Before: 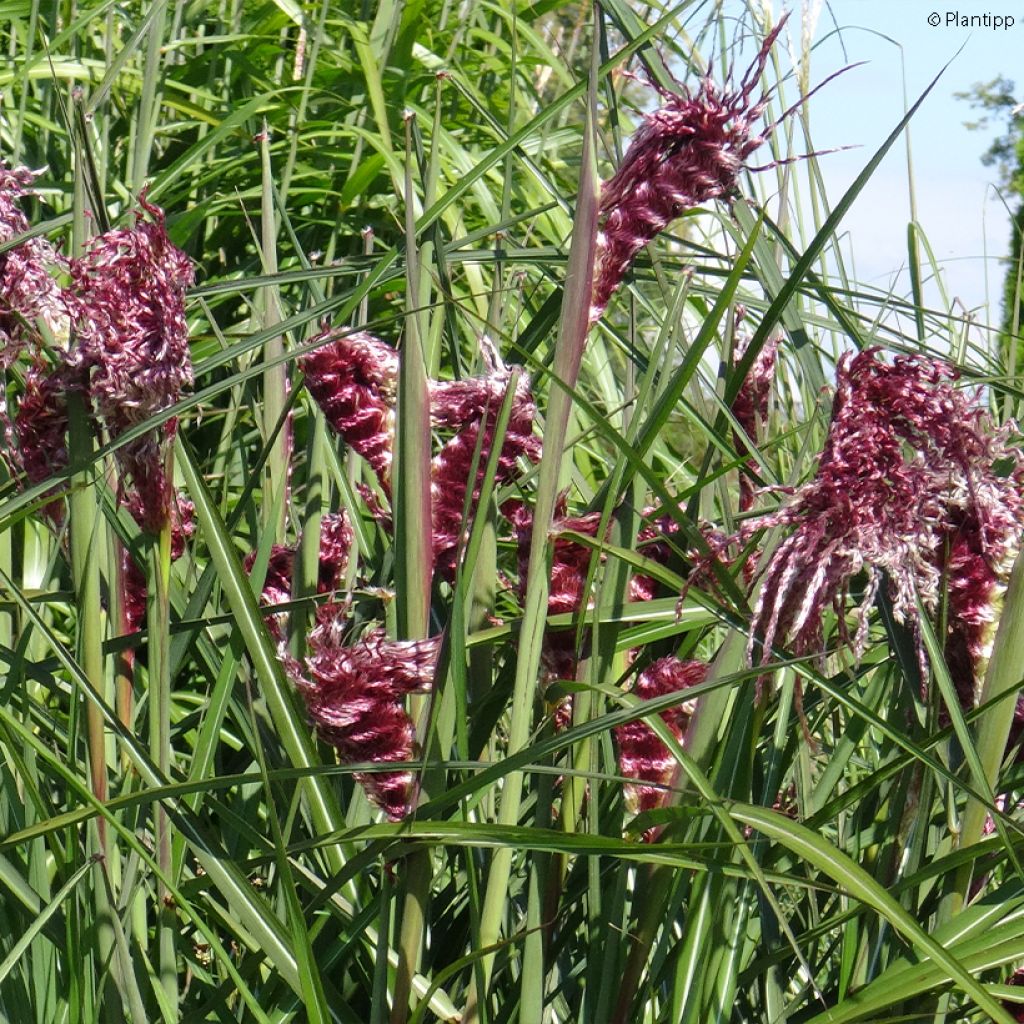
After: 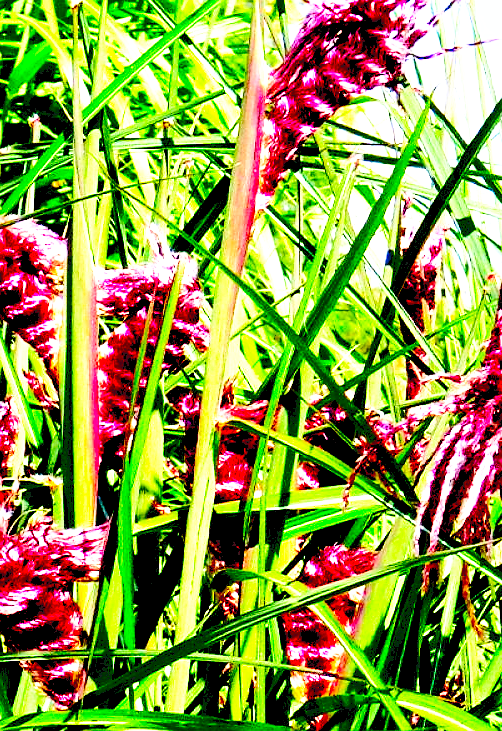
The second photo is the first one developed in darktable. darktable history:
crop: left 32.528%, top 10.986%, right 18.443%, bottom 17.601%
color correction: highlights b* -0.002, saturation 2.14
local contrast: mode bilateral grid, contrast 21, coarseness 50, detail 162%, midtone range 0.2
exposure: black level correction 0.042, exposure 0.498 EV, compensate exposure bias true, compensate highlight preservation false
contrast brightness saturation: contrast 0.275
base curve: curves: ch0 [(0, 0) (0.026, 0.03) (0.109, 0.232) (0.351, 0.748) (0.669, 0.968) (1, 1)], preserve colors none
tone curve: curves: ch0 [(0, 0) (0.003, 0.126) (0.011, 0.129) (0.025, 0.129) (0.044, 0.136) (0.069, 0.145) (0.1, 0.162) (0.136, 0.182) (0.177, 0.211) (0.224, 0.254) (0.277, 0.307) (0.335, 0.366) (0.399, 0.441) (0.468, 0.533) (0.543, 0.624) (0.623, 0.702) (0.709, 0.774) (0.801, 0.835) (0.898, 0.904) (1, 1)], color space Lab, independent channels, preserve colors none
sharpen: radius 0.985, threshold 0.945
